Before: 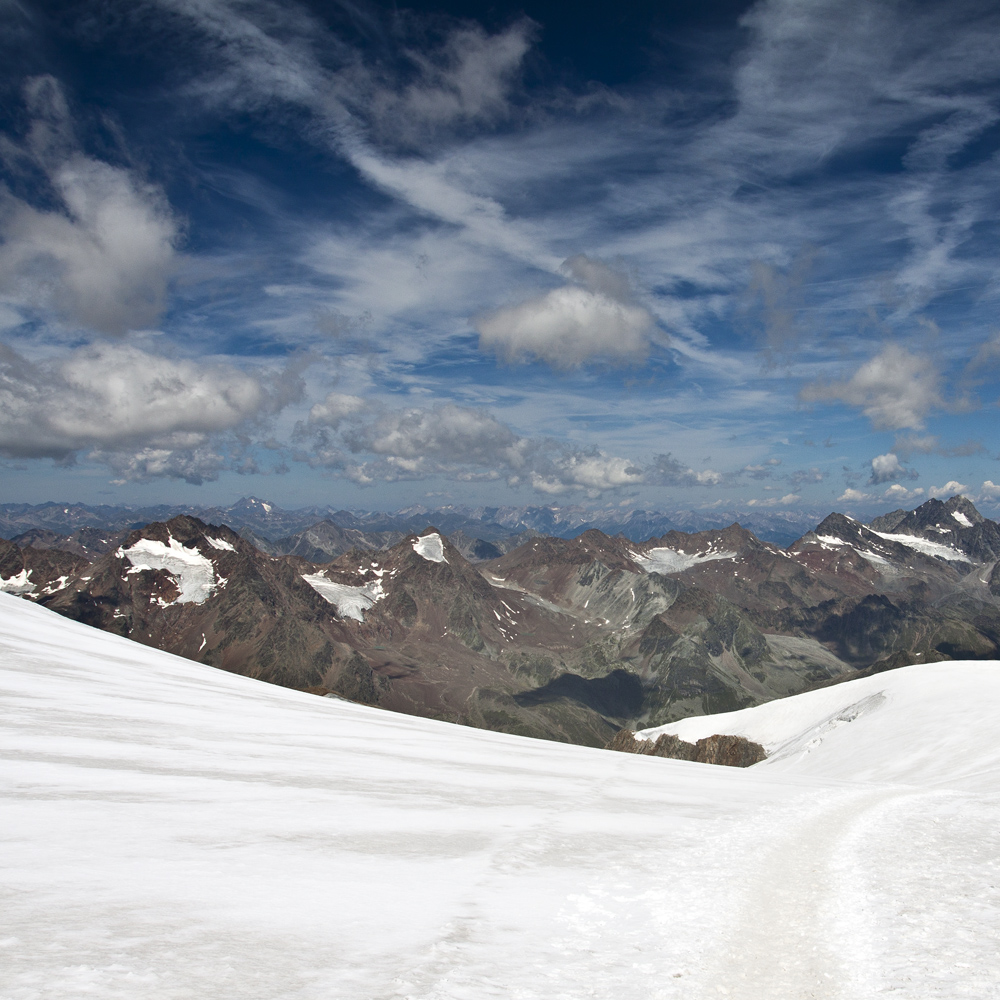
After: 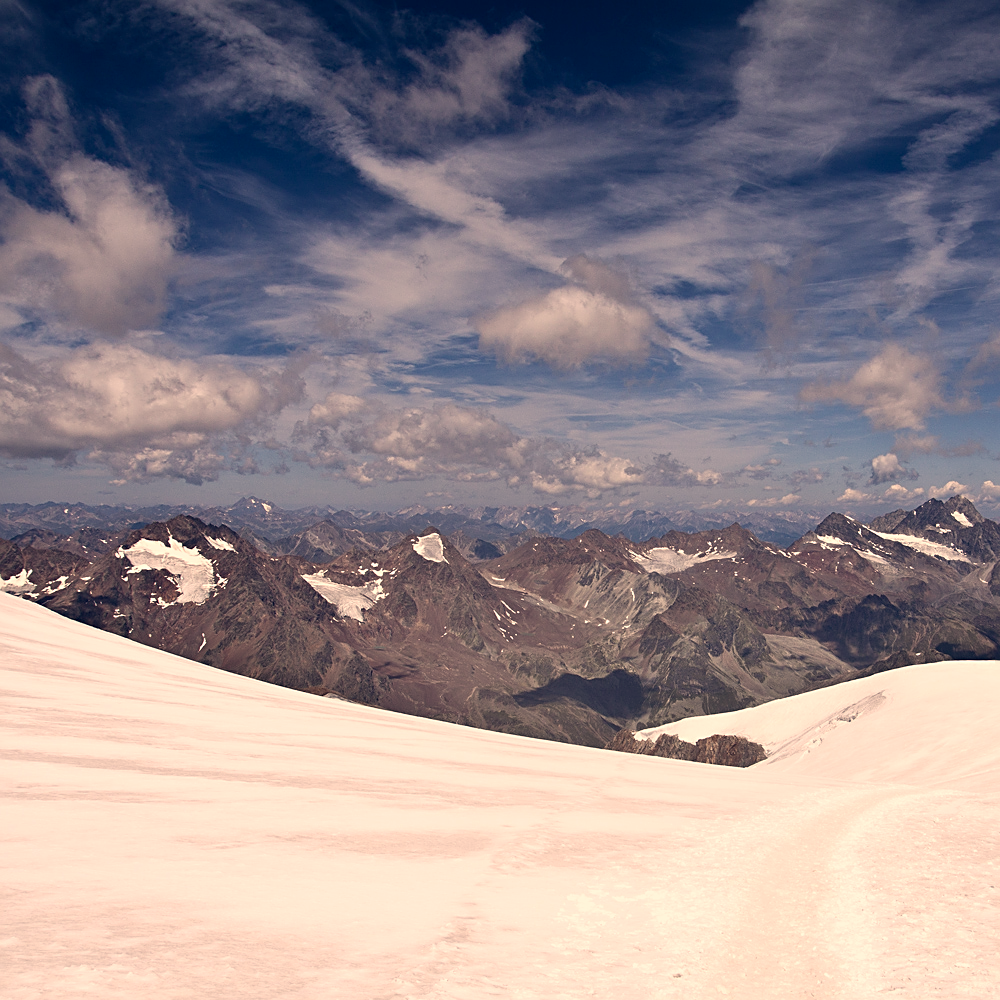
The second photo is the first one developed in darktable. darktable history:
sharpen: on, module defaults
color correction: highlights a* 19.68, highlights b* 27.43, shadows a* 3.45, shadows b* -17.48, saturation 0.716
